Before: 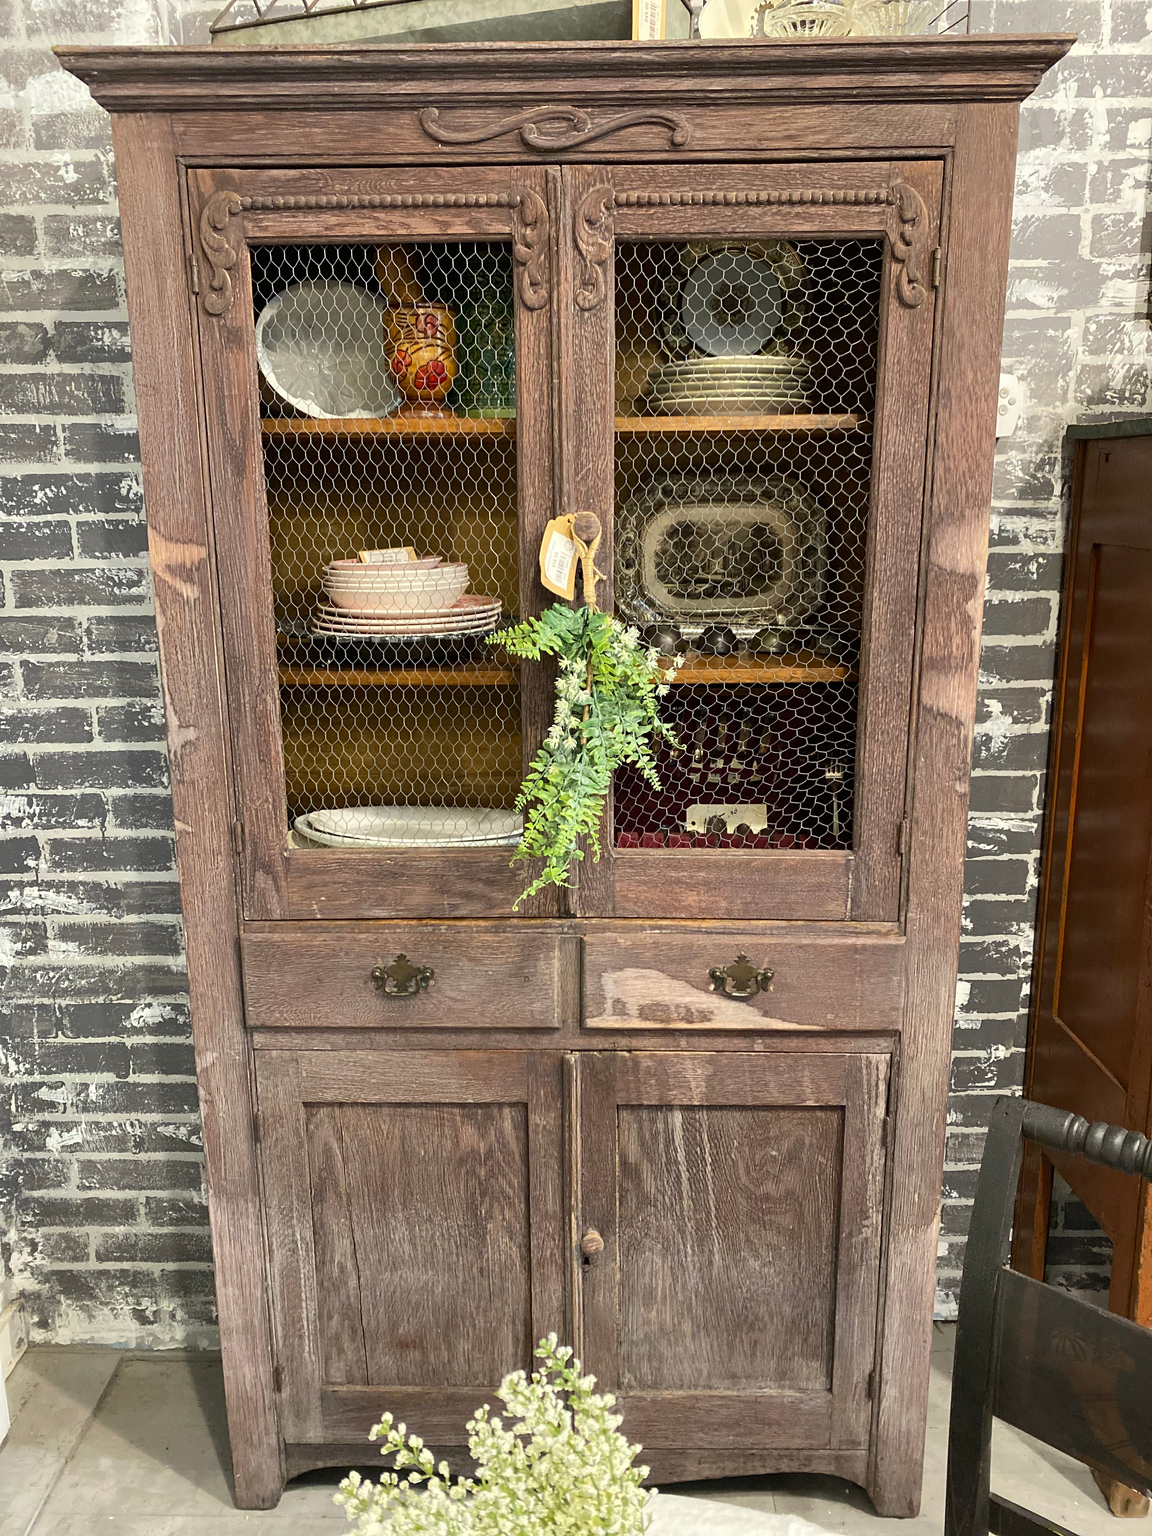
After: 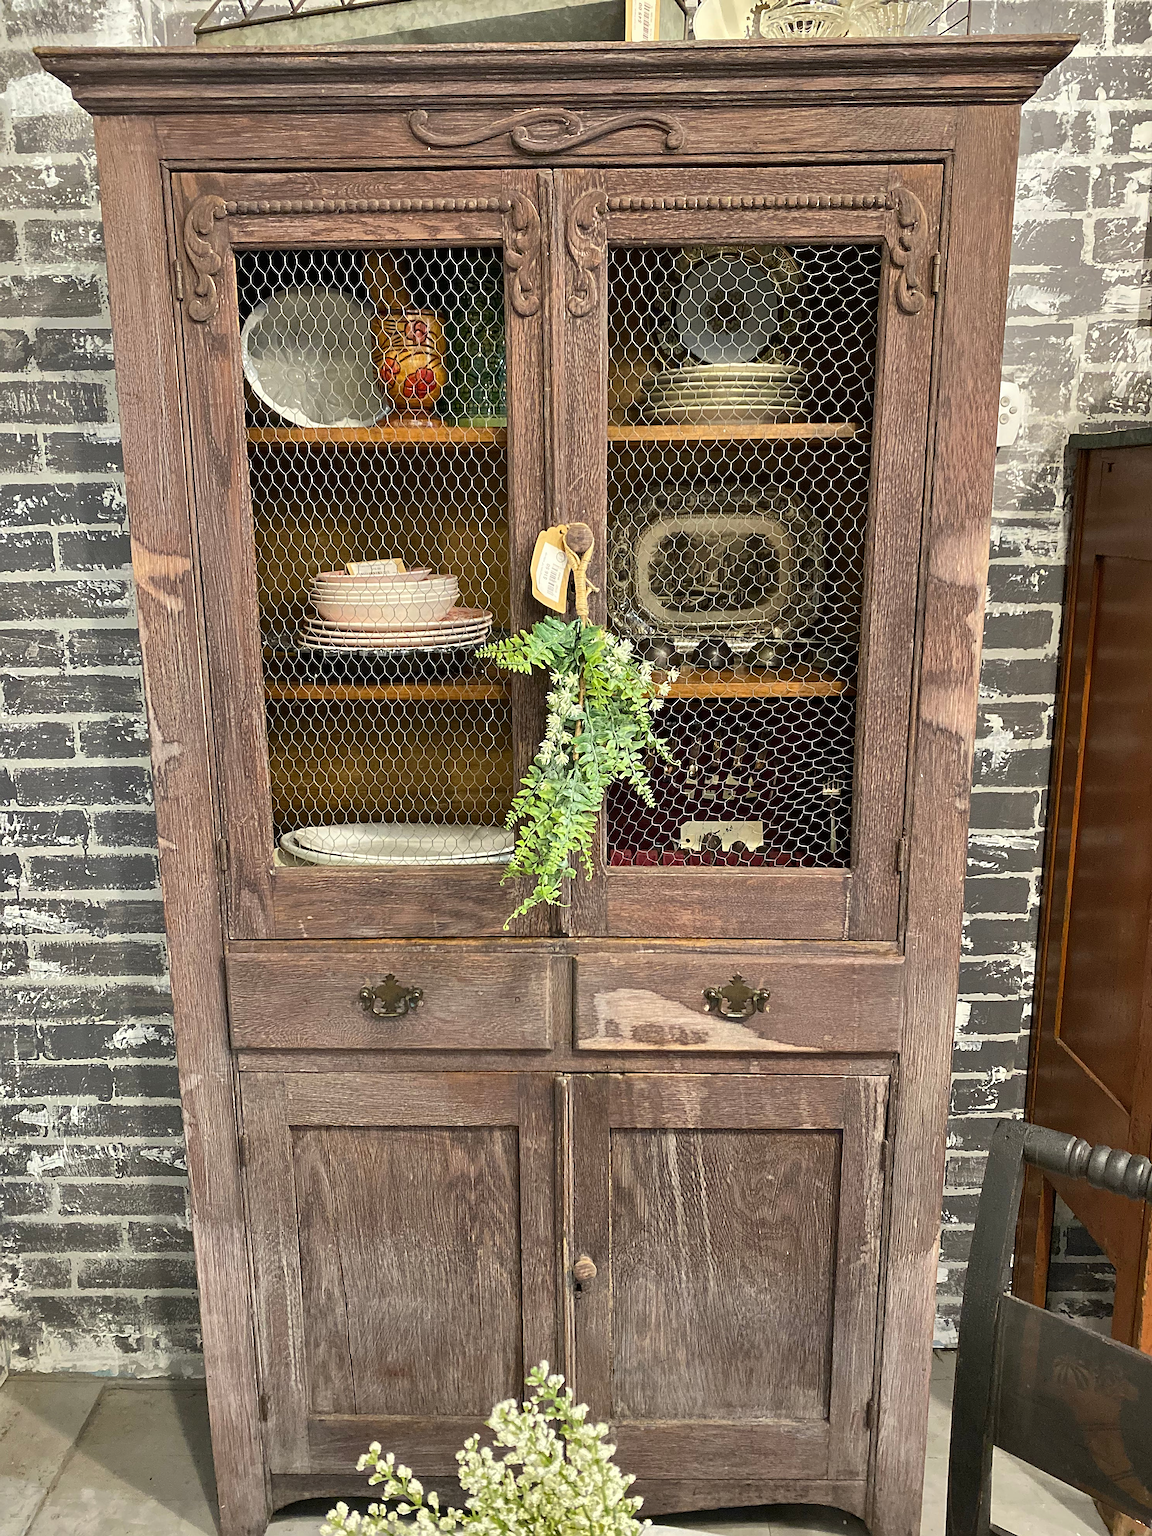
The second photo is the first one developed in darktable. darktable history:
sharpen: on, module defaults
crop: left 1.743%, right 0.268%, bottom 2.011%
shadows and highlights: radius 118.69, shadows 42.21, highlights -61.56, soften with gaussian
